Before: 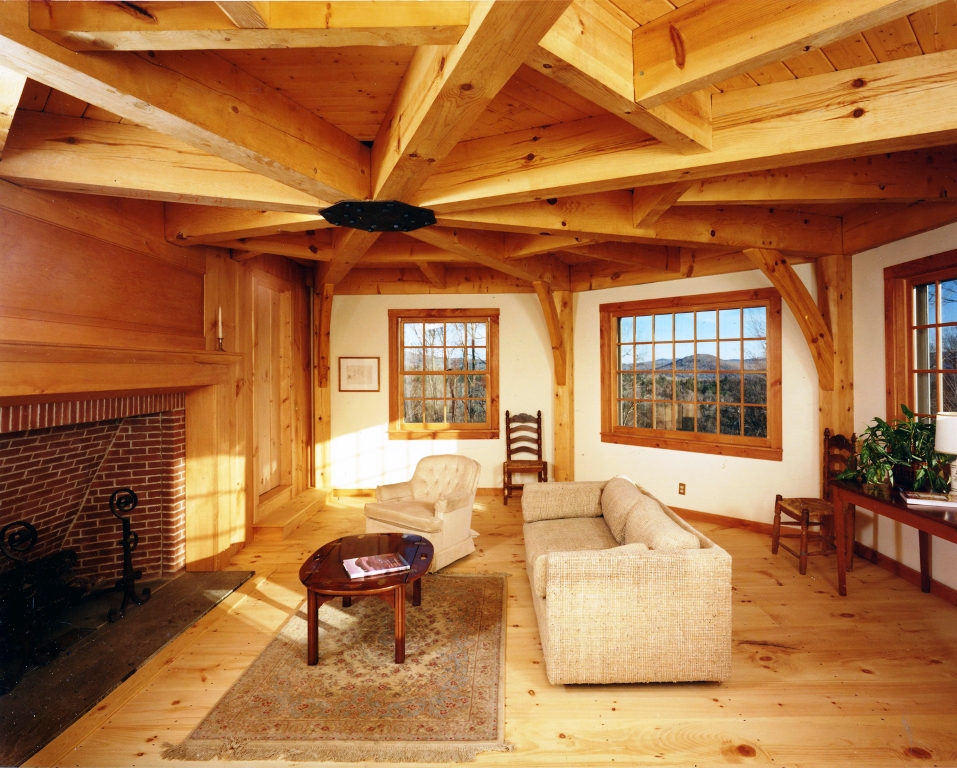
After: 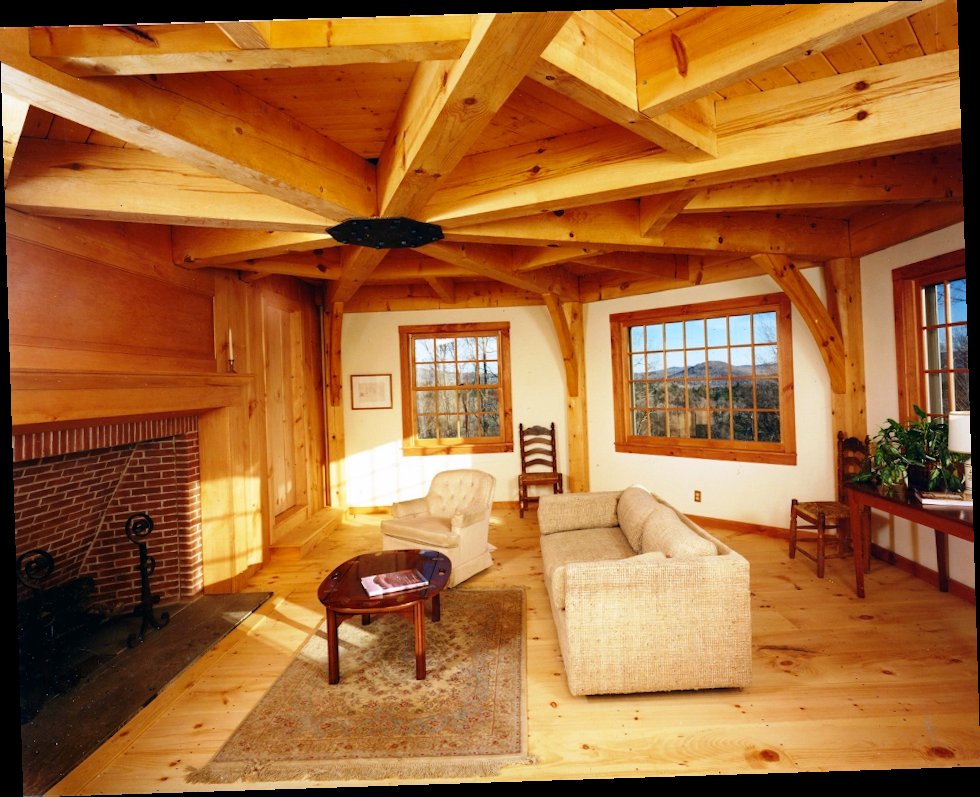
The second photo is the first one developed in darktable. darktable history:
rotate and perspective: rotation -1.77°, lens shift (horizontal) 0.004, automatic cropping off
contrast brightness saturation: saturation 0.1
